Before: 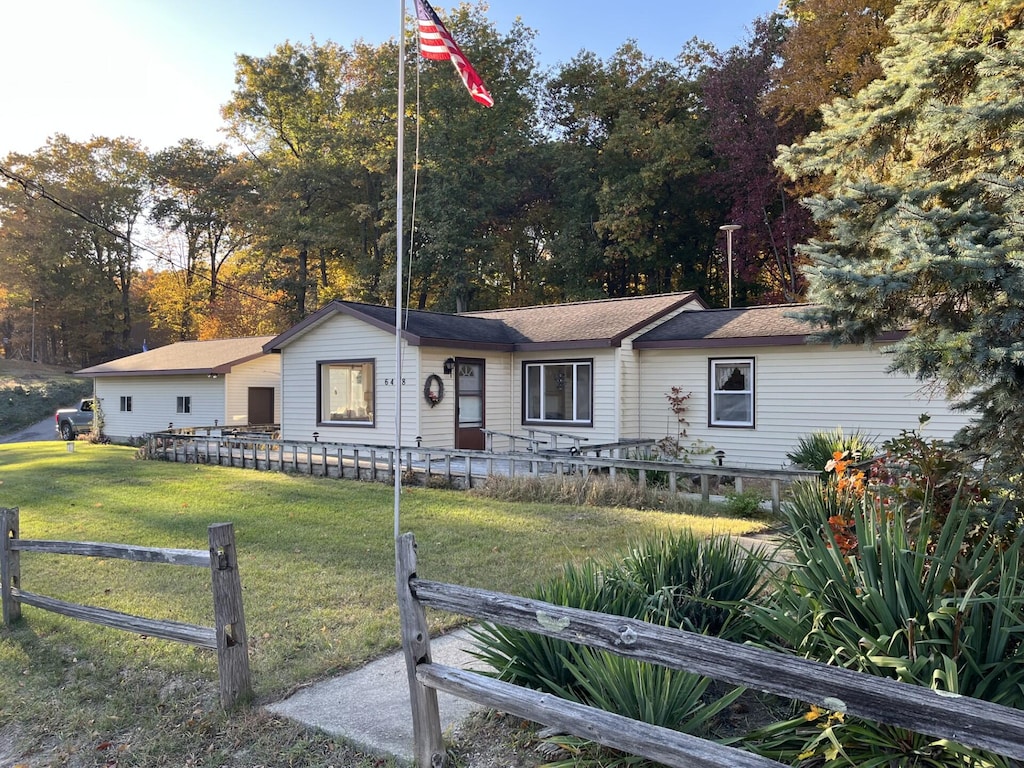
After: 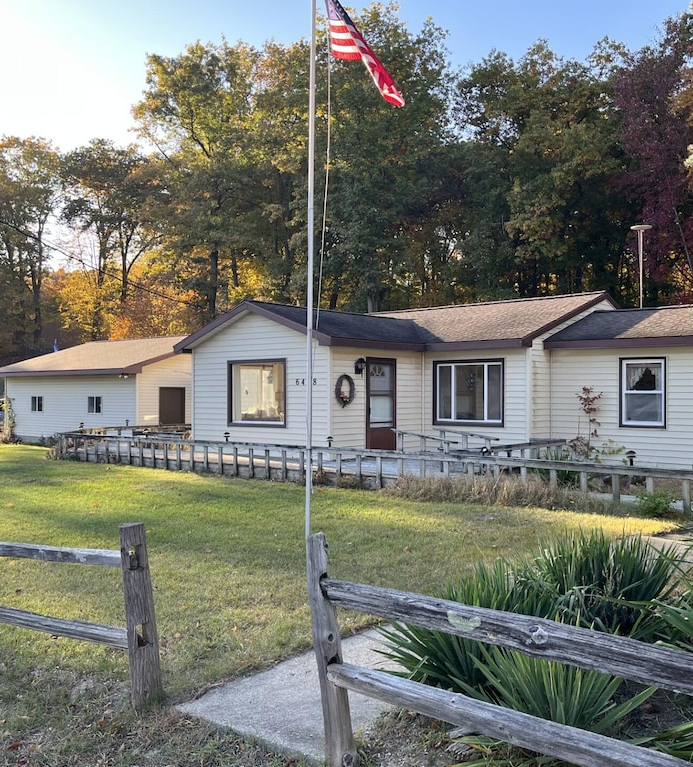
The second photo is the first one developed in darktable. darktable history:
crop and rotate: left 8.713%, right 23.518%
